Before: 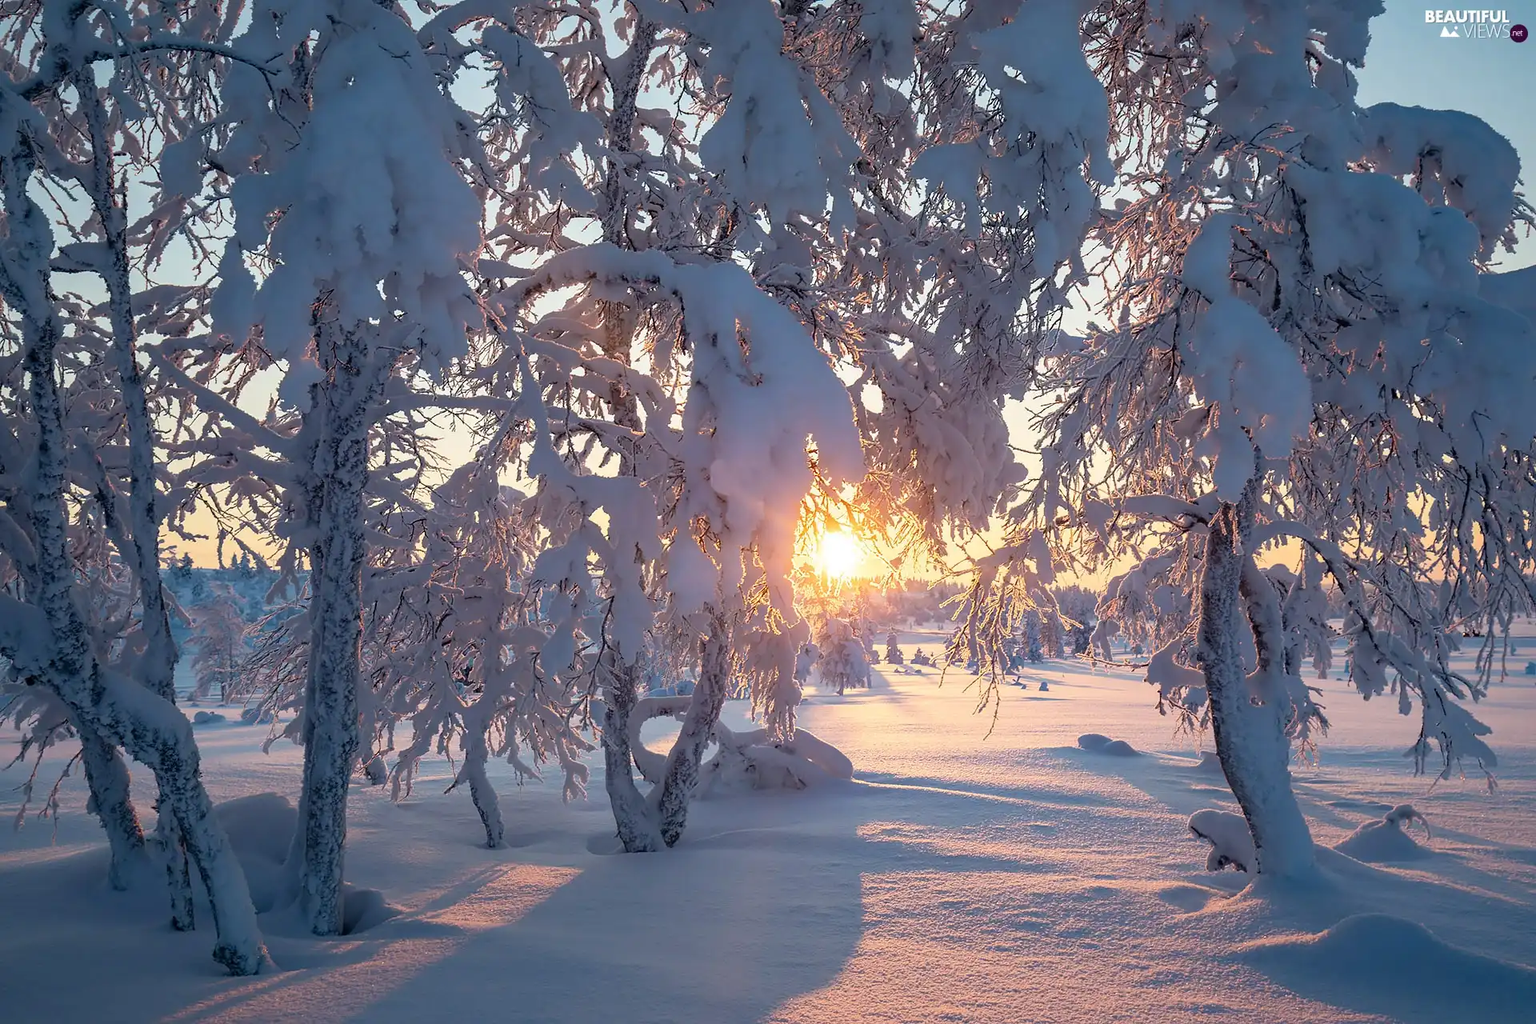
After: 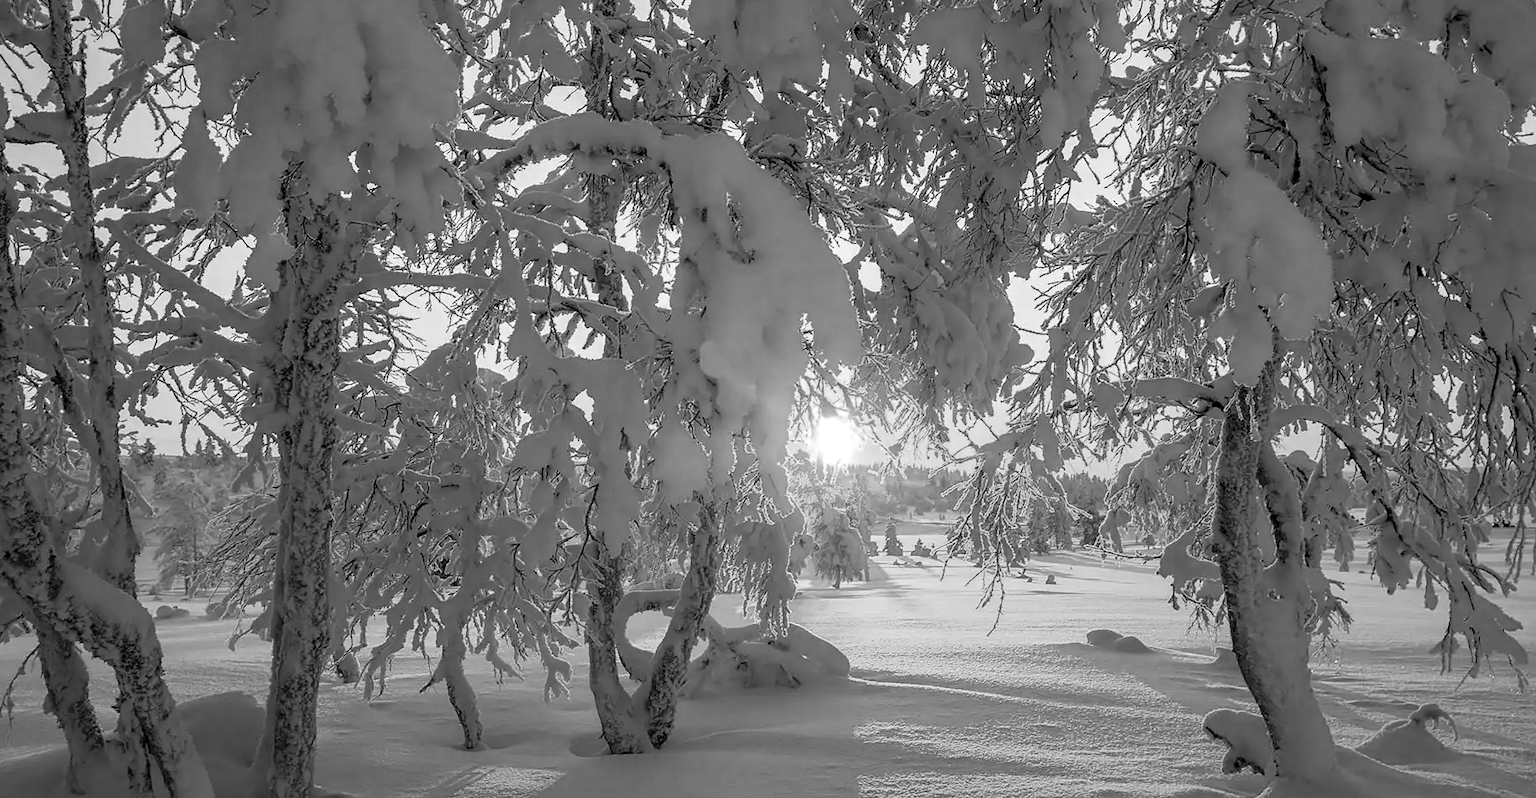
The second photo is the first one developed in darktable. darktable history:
color calibration: output gray [0.253, 0.26, 0.487, 0], gray › normalize channels true, illuminant same as pipeline (D50), adaptation XYZ, x 0.346, y 0.359, gamut compression 0
white balance: emerald 1
local contrast: detail 130%
crop and rotate: left 2.991%, top 13.302%, right 1.981%, bottom 12.636%
